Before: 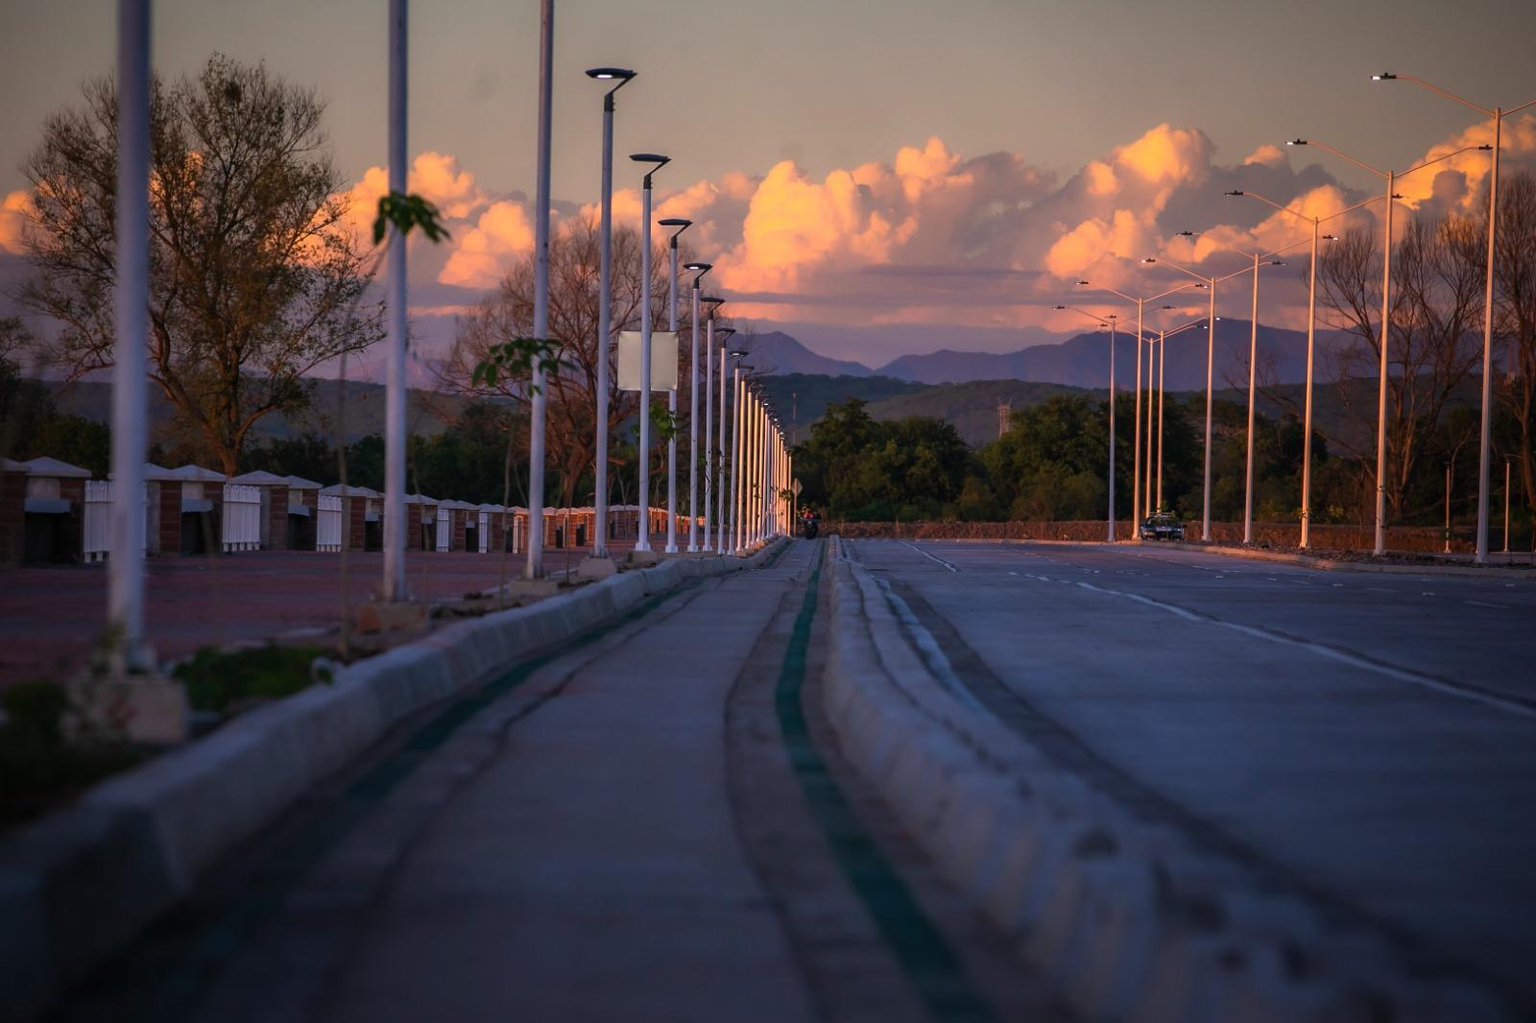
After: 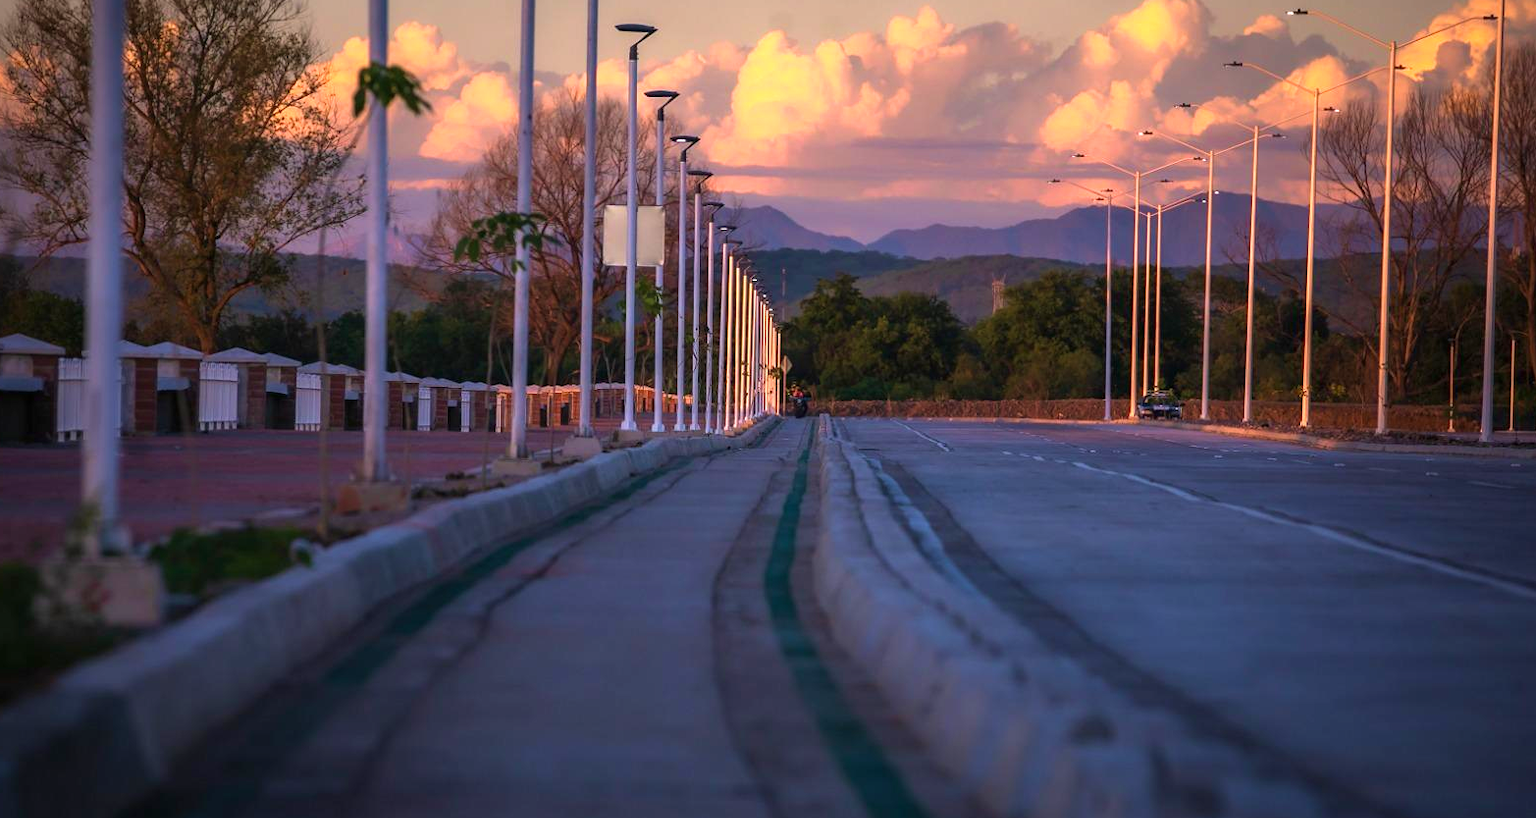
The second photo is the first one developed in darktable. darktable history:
velvia: on, module defaults
crop and rotate: left 1.861%, top 12.83%, right 0.303%, bottom 8.928%
exposure: exposure 0.607 EV, compensate highlight preservation false
